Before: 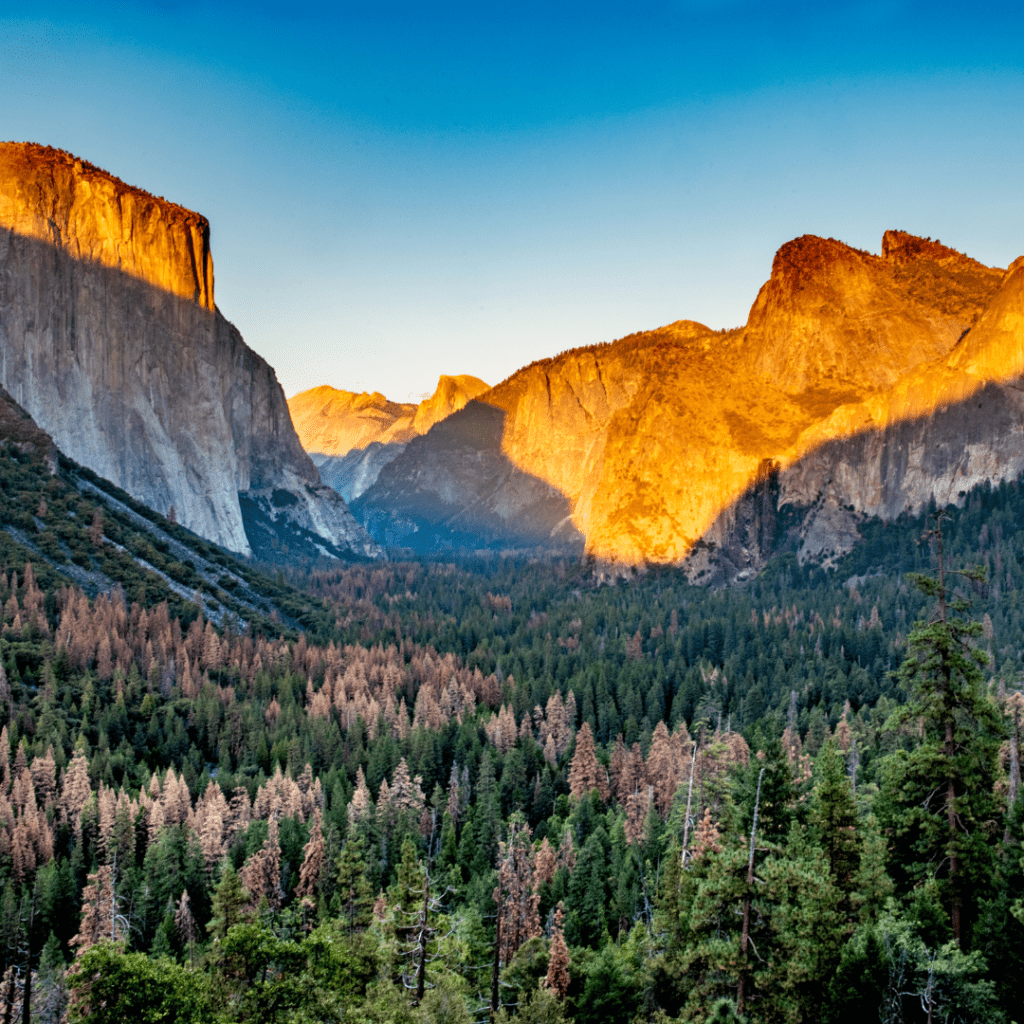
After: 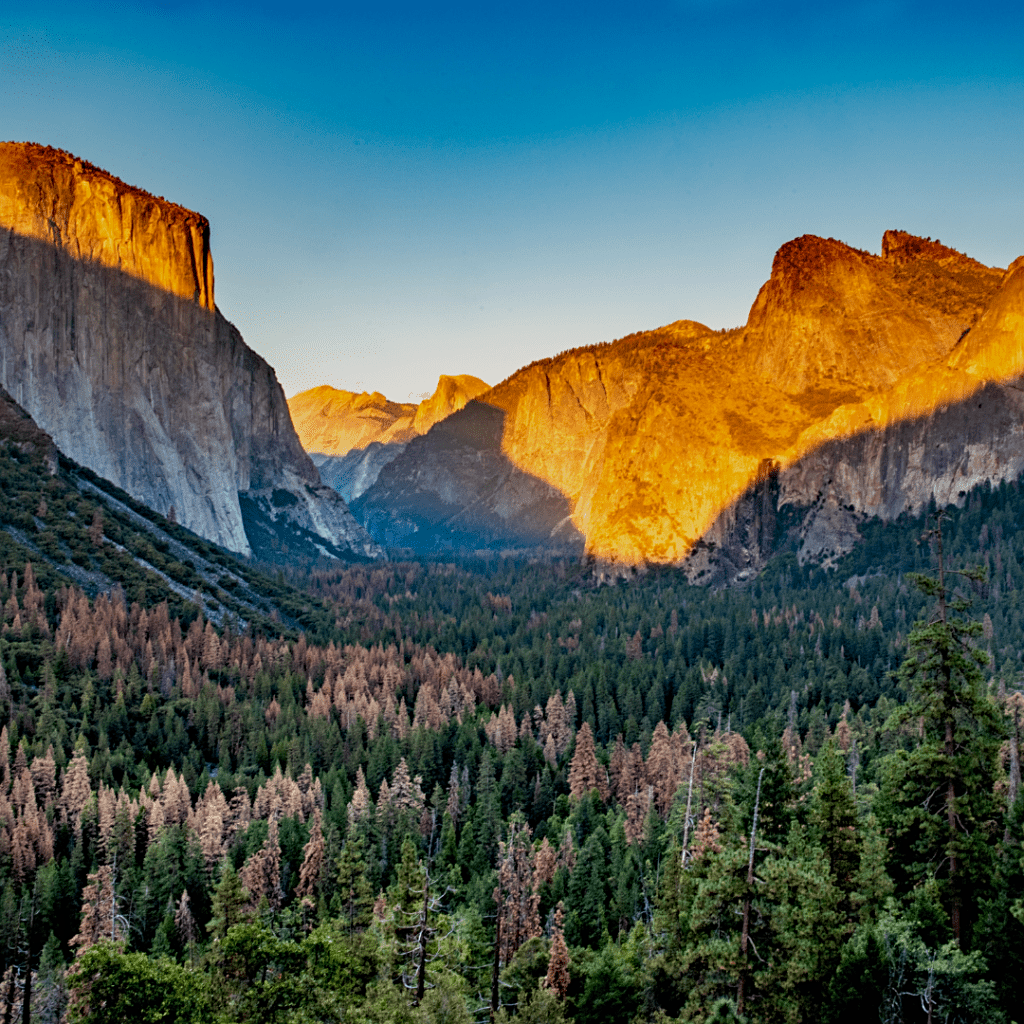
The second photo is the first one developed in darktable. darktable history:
exposure: exposure -0.338 EV, compensate highlight preservation false
haze removal: compatibility mode true, adaptive false
sharpen: amount 0.216
